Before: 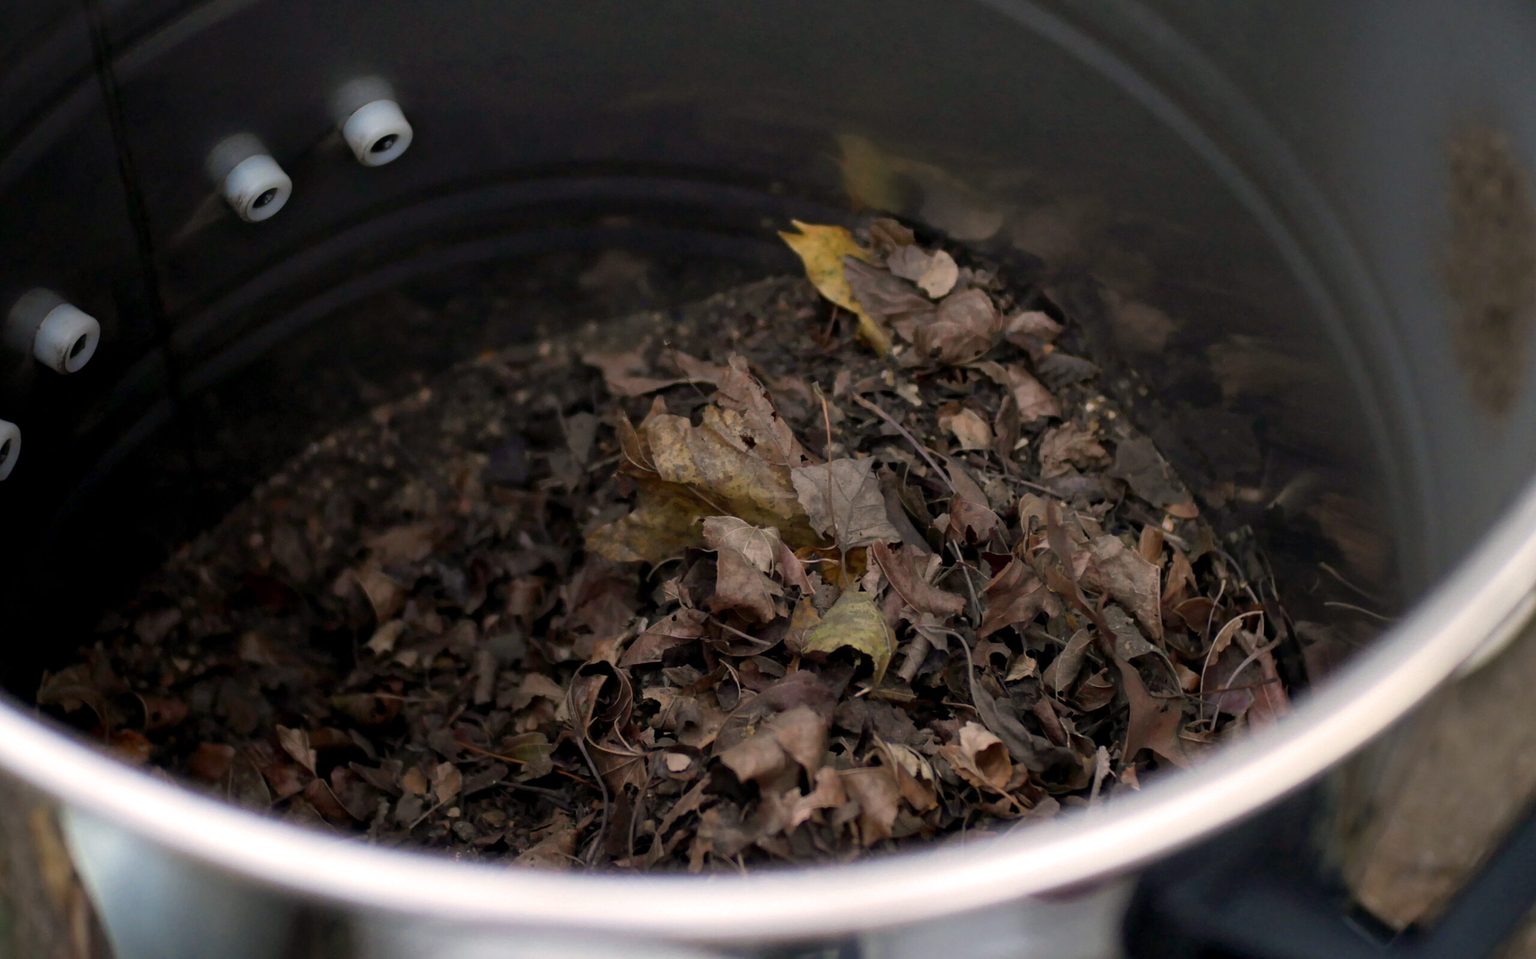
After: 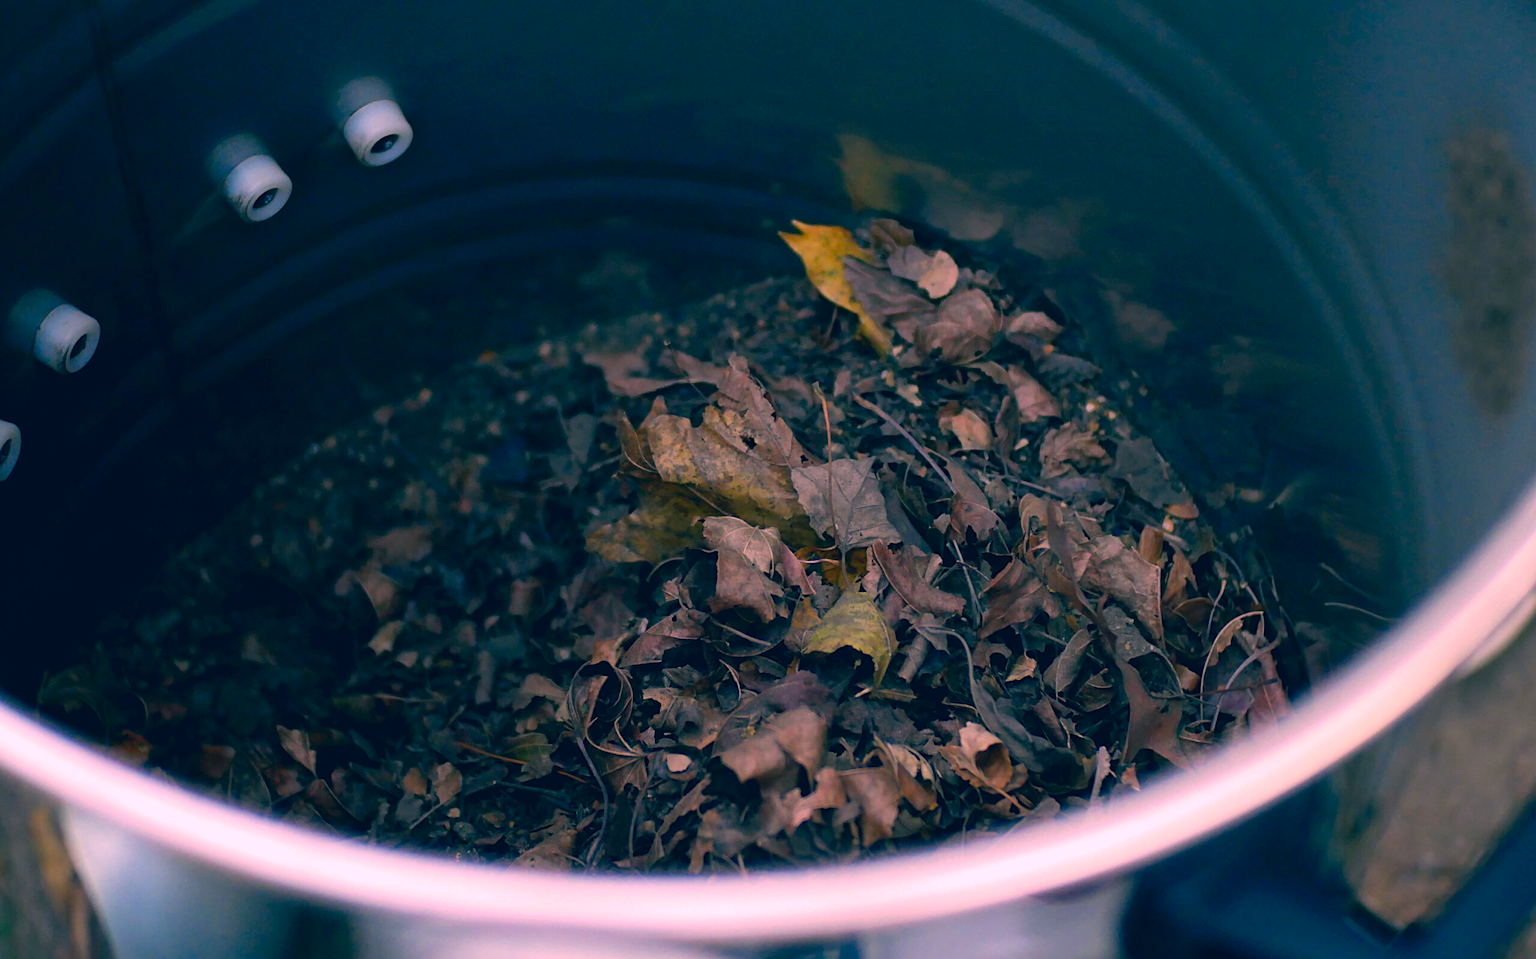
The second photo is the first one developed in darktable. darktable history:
sharpen: radius 2.483, amount 0.324
color correction: highlights a* 17.3, highlights b* 0.245, shadows a* -15.03, shadows b* -14.2, saturation 1.51
